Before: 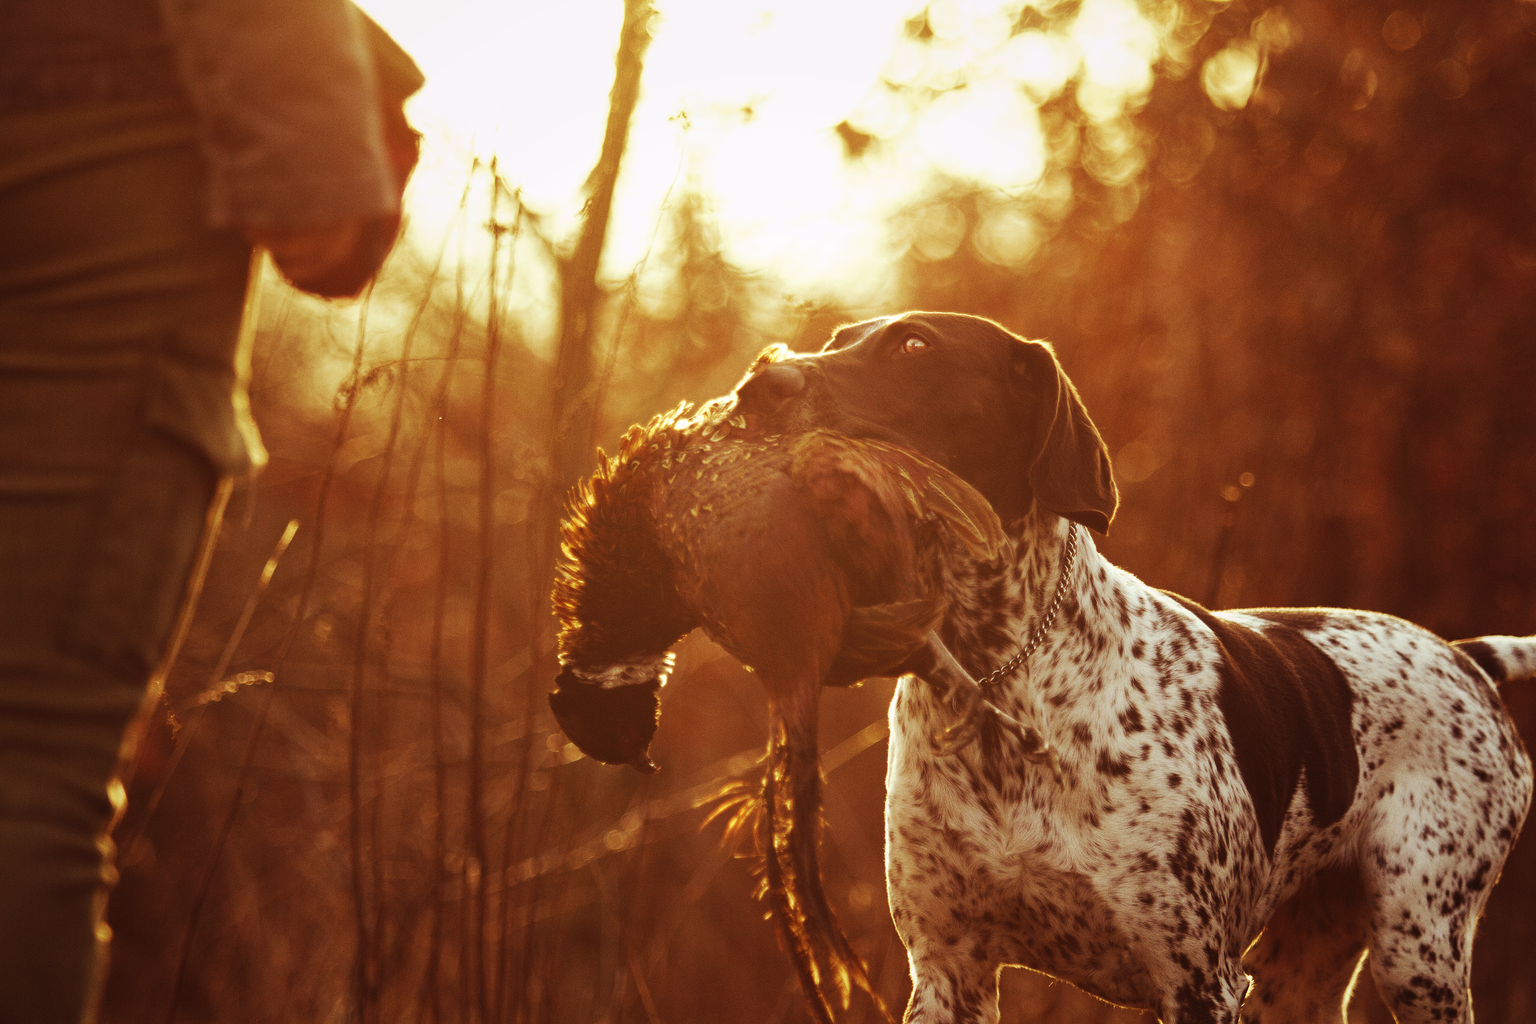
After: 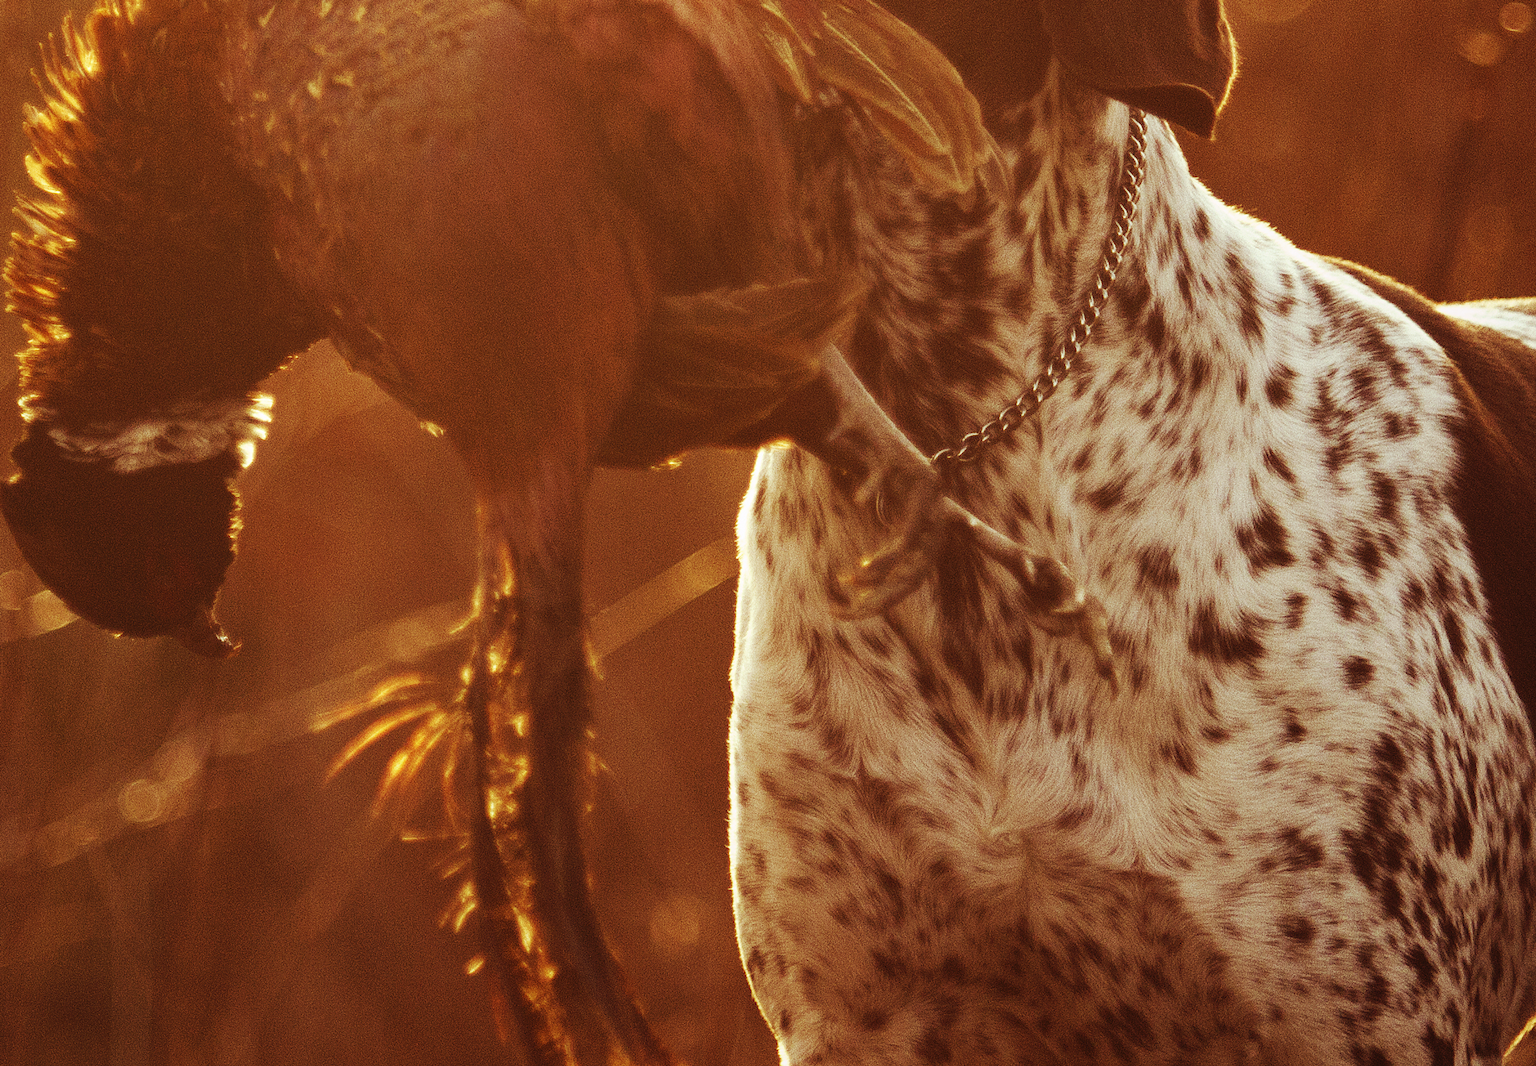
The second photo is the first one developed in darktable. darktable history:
crop: left 35.801%, top 46.042%, right 18.183%, bottom 6.028%
